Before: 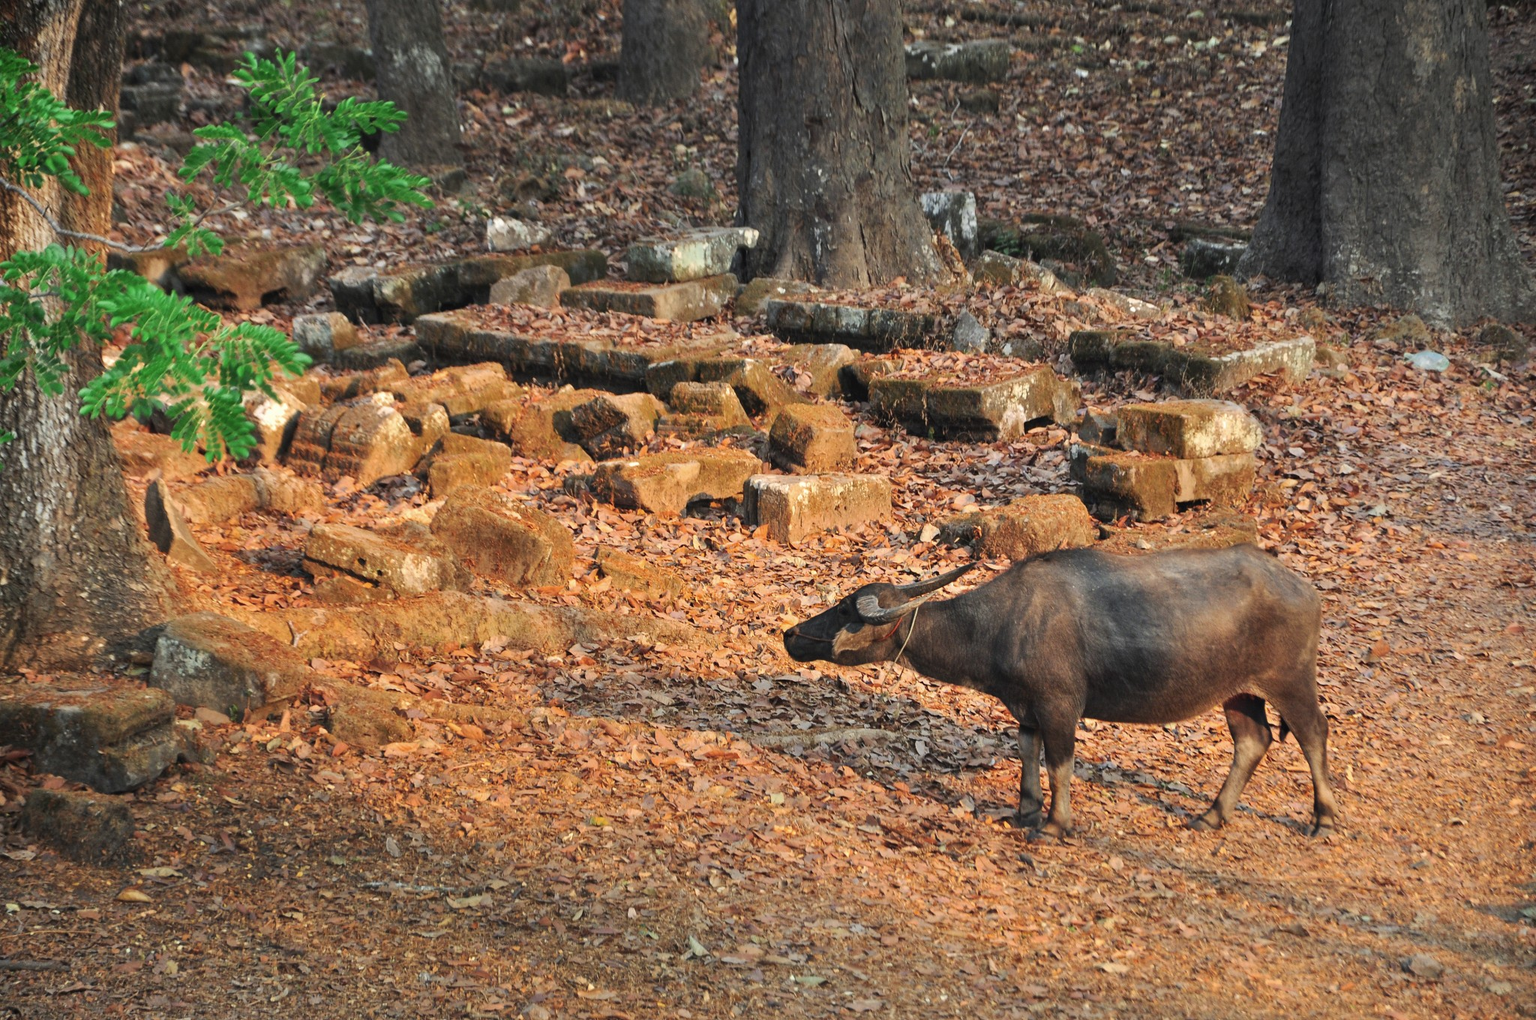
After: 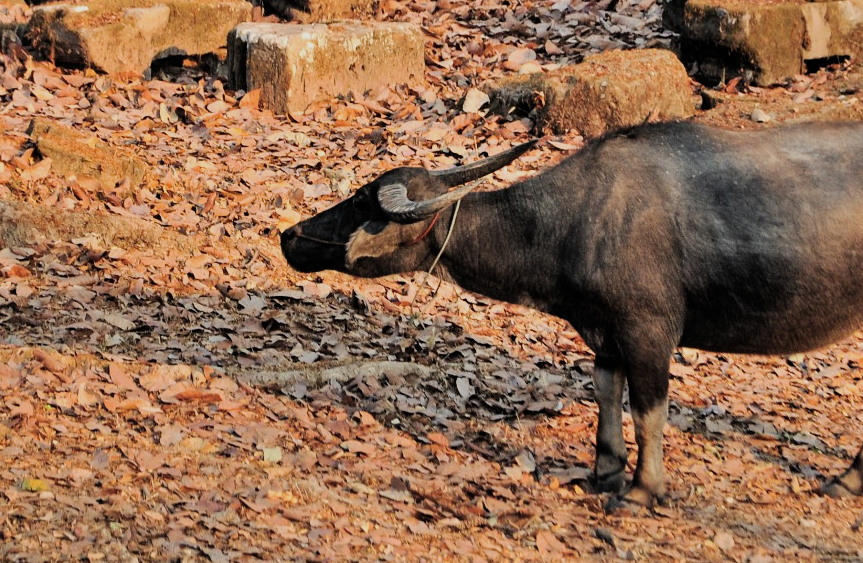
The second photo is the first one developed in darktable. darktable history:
crop: left 37.334%, top 44.889%, right 20.517%, bottom 13.705%
filmic rgb: black relative exposure -5.06 EV, white relative exposure 4 EV, threshold 5.98 EV, hardness 2.9, contrast 1.191, highlights saturation mix -28.56%, enable highlight reconstruction true
